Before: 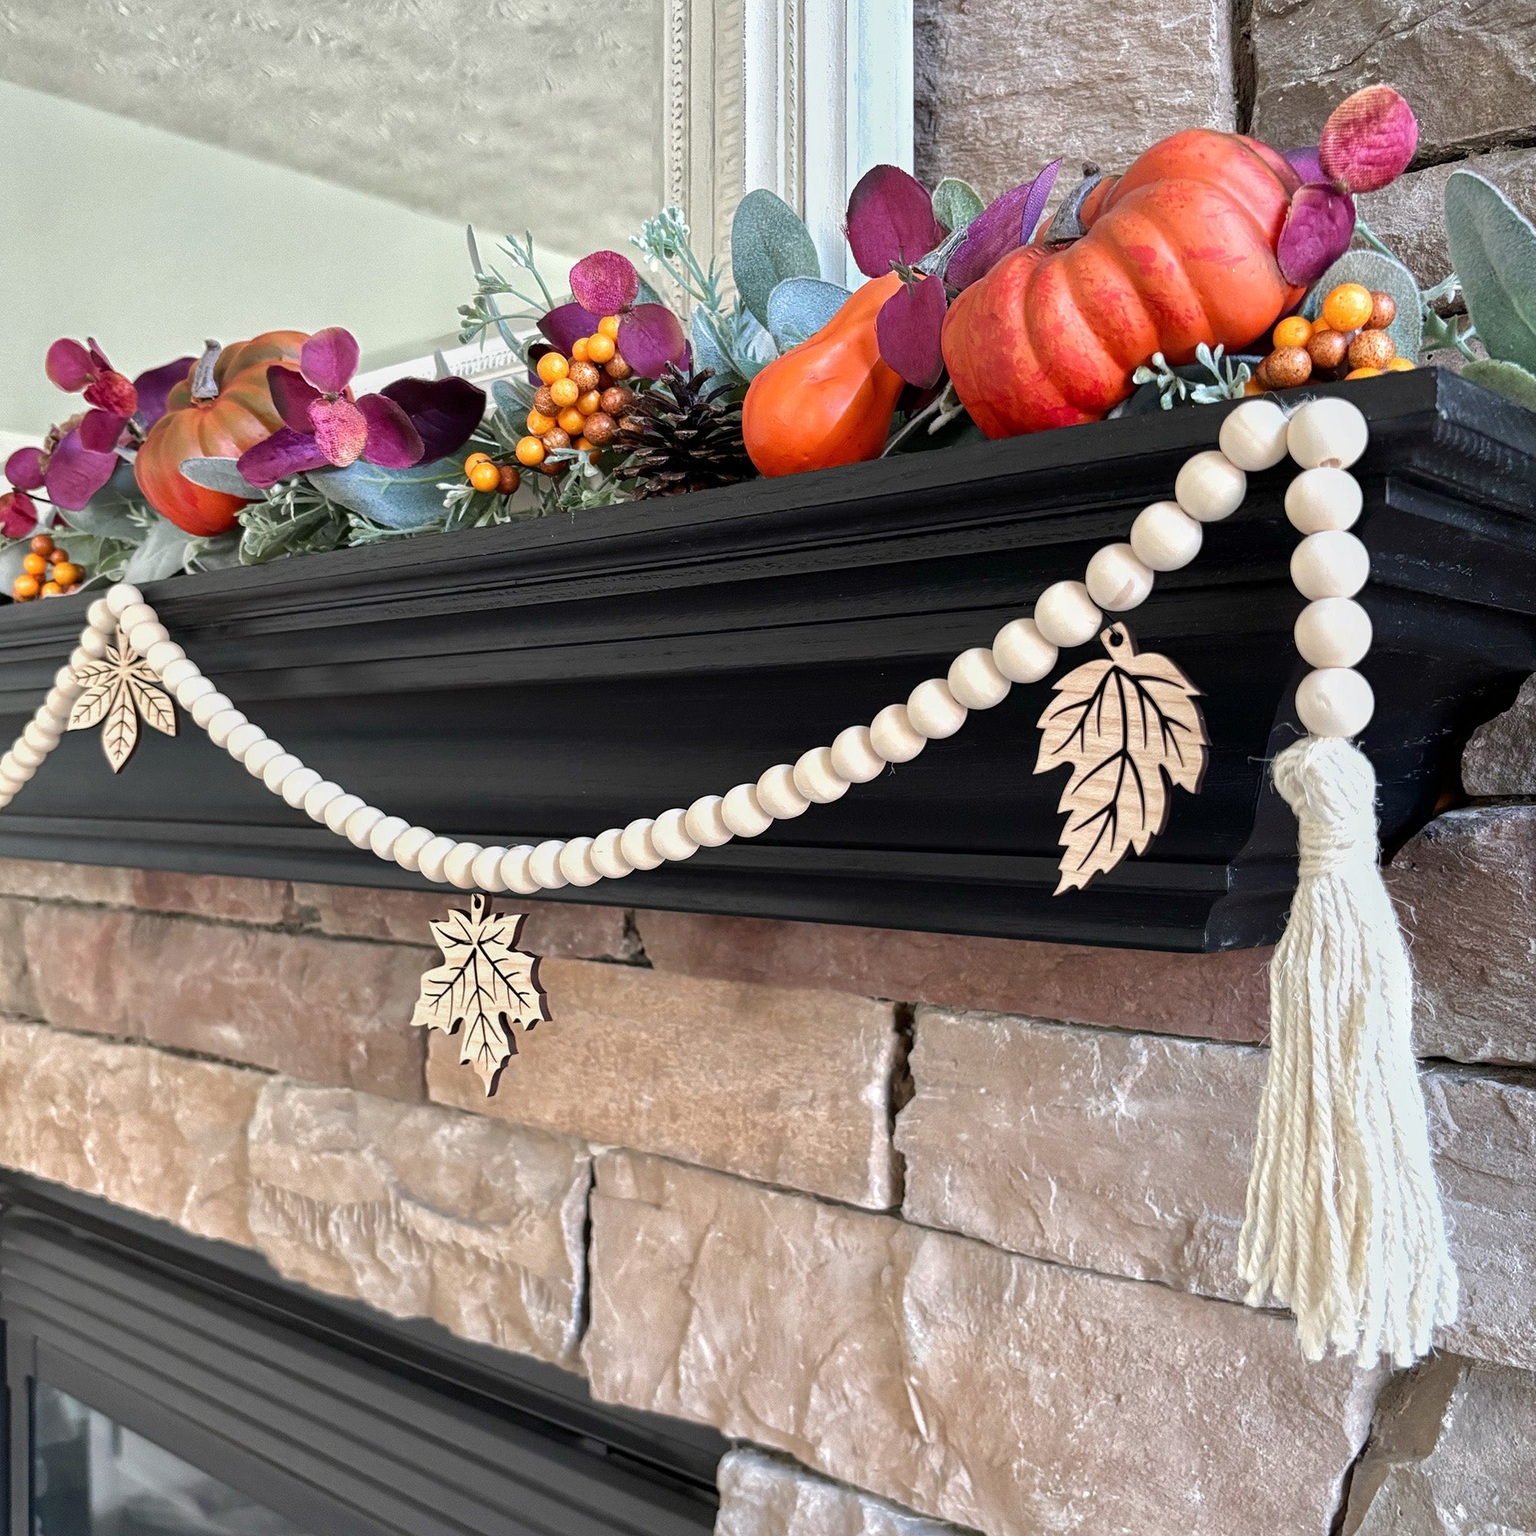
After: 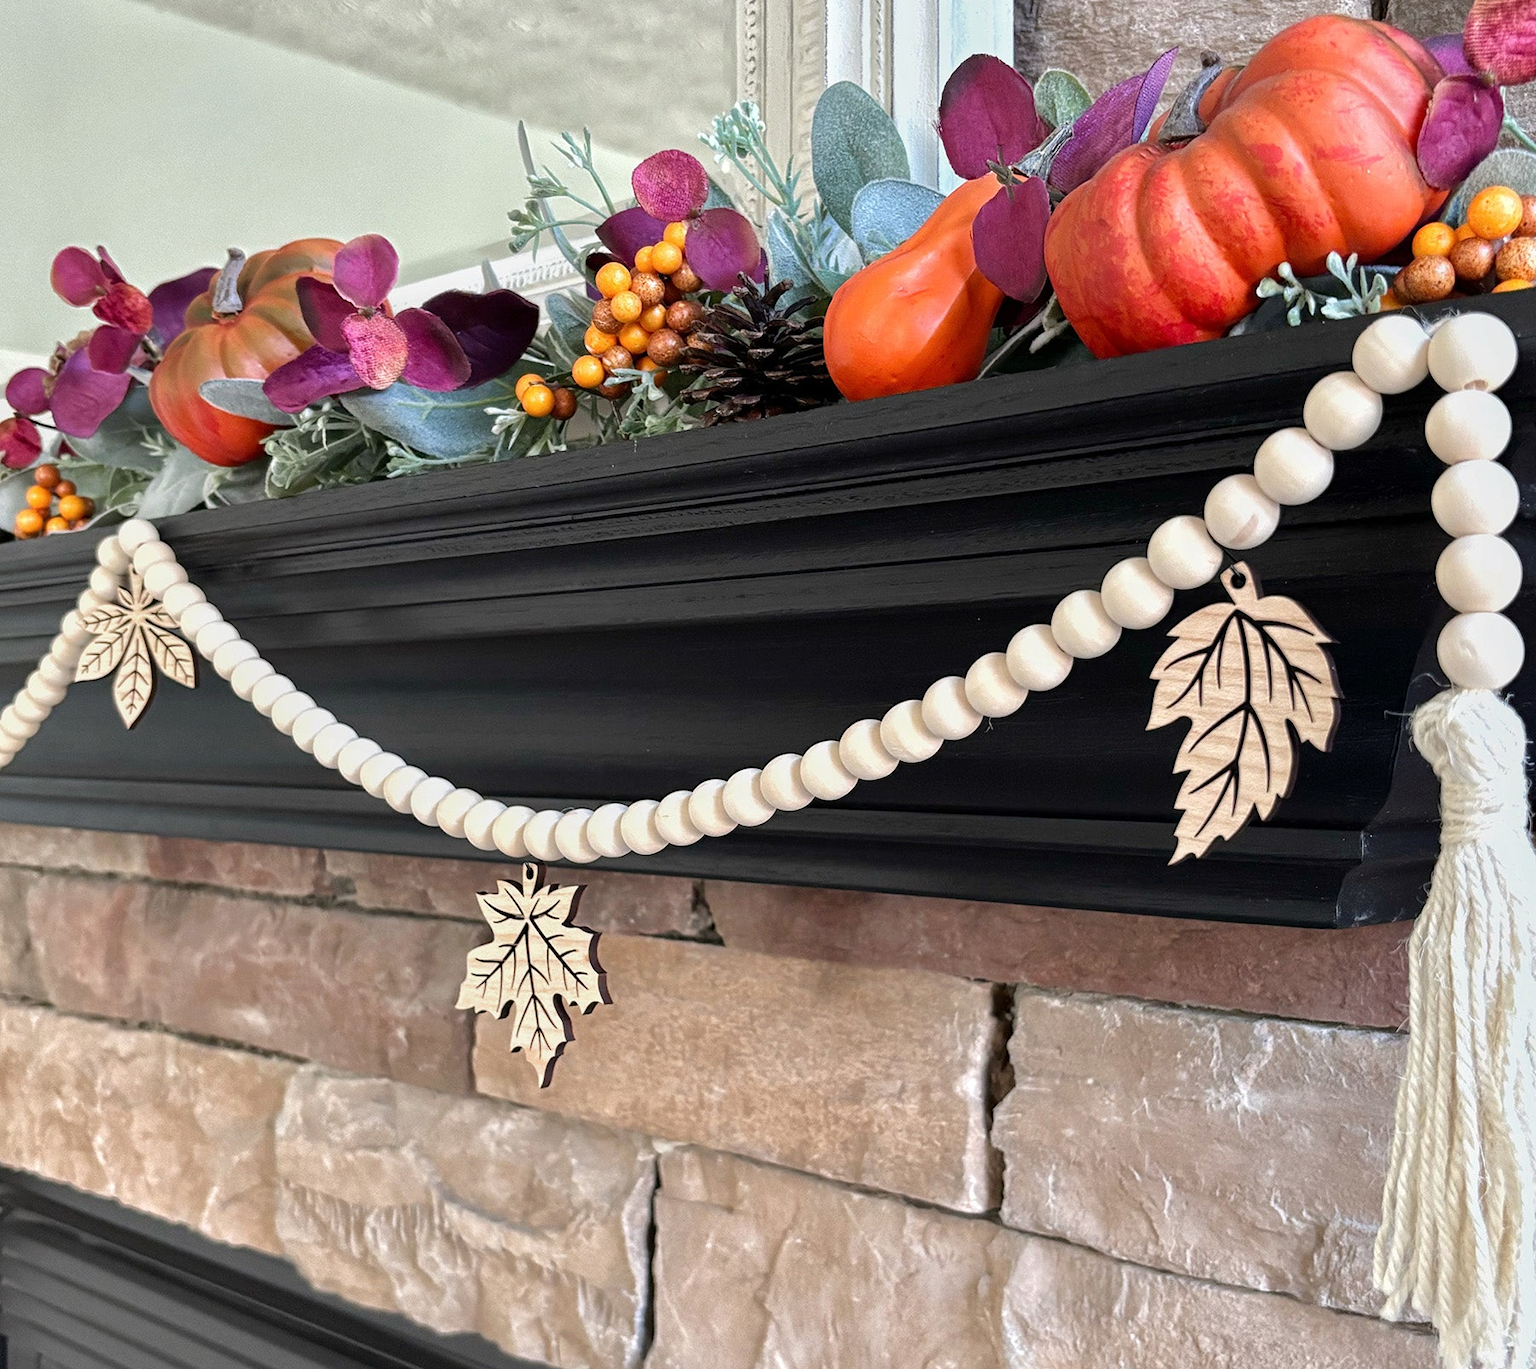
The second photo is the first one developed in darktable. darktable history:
crop: top 7.555%, right 9.822%, bottom 12.009%
